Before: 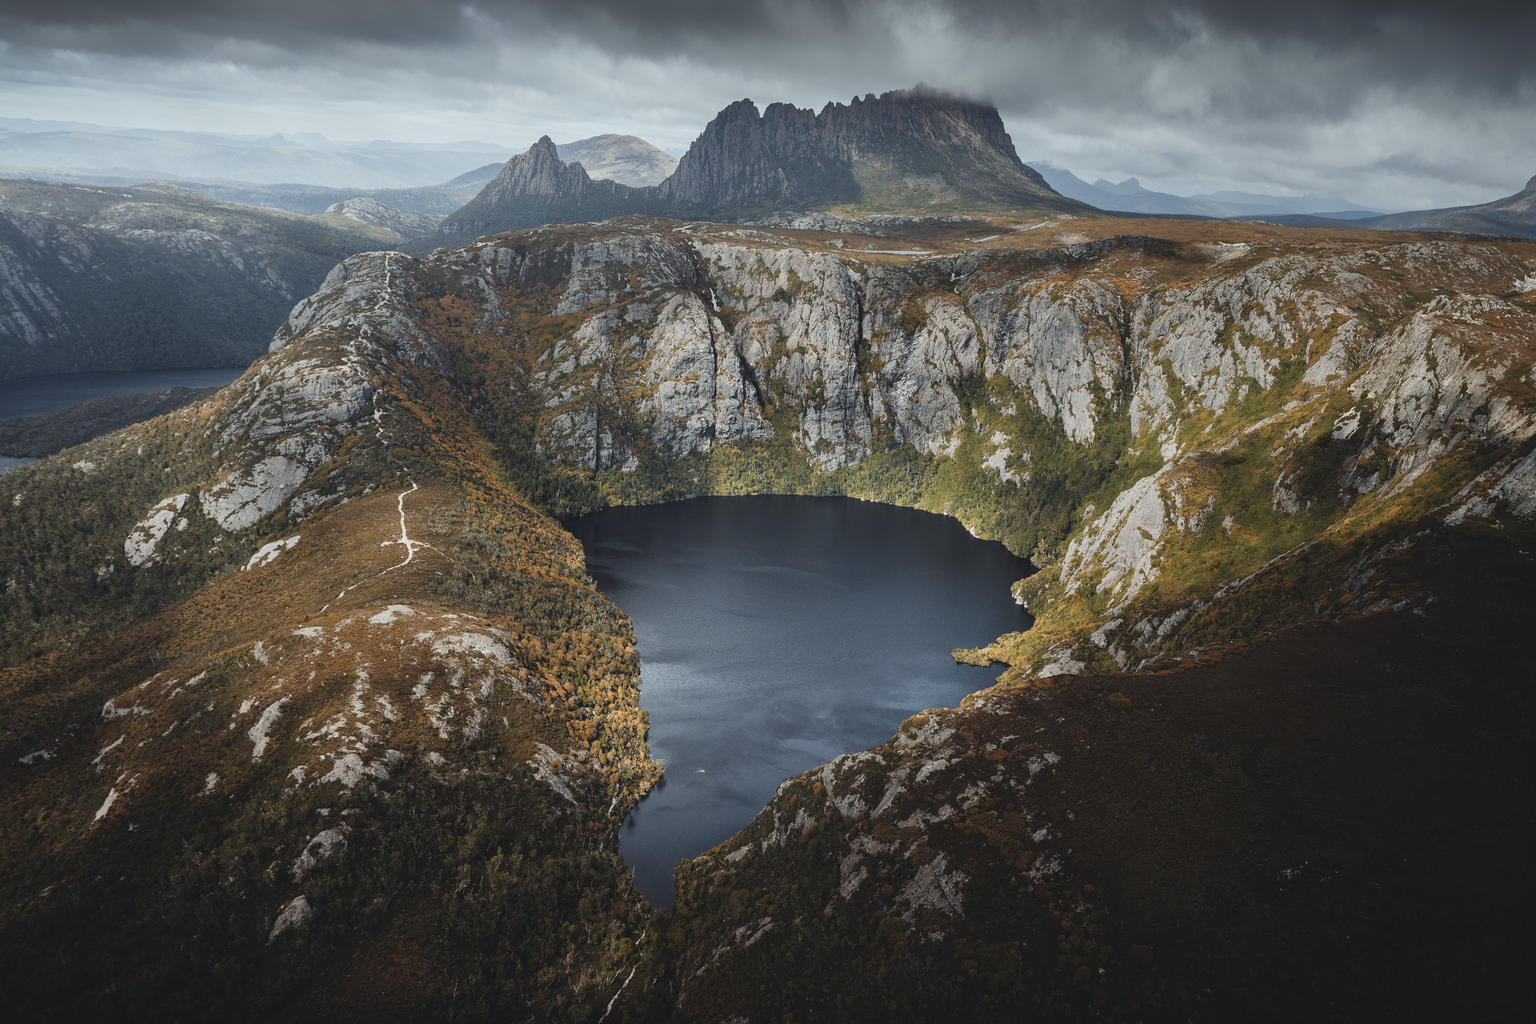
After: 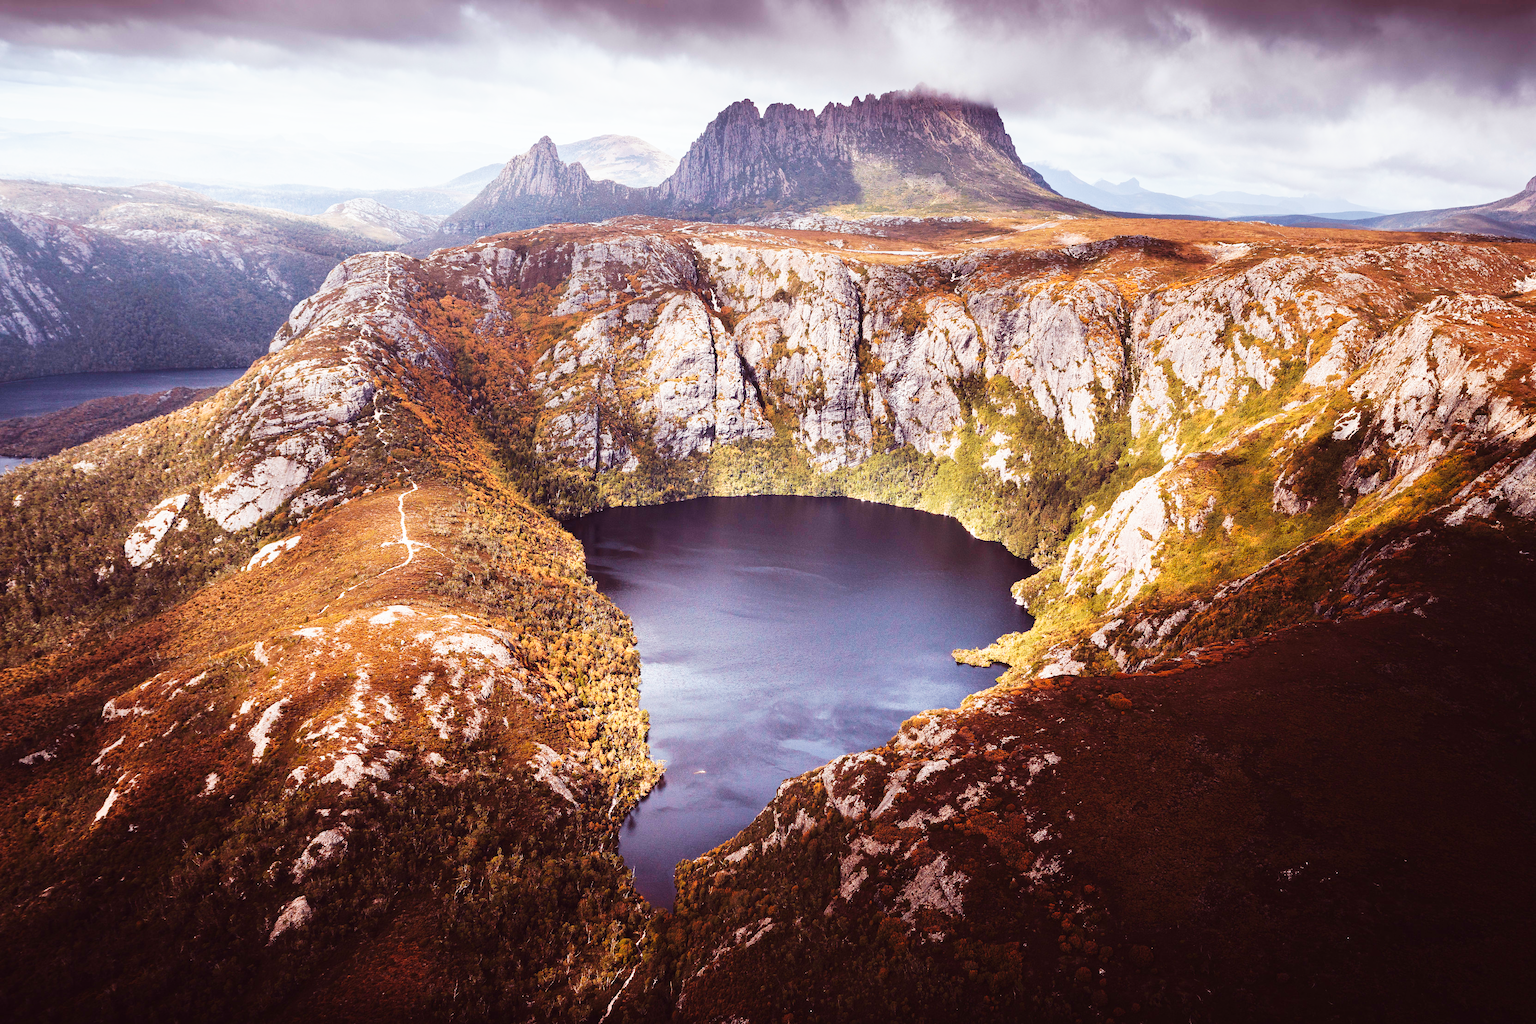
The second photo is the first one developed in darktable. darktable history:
exposure: exposure 0.078 EV, compensate highlight preservation false
base curve: curves: ch0 [(0, 0) (0.007, 0.004) (0.027, 0.03) (0.046, 0.07) (0.207, 0.54) (0.442, 0.872) (0.673, 0.972) (1, 1)], preserve colors none
rgb levels: mode RGB, independent channels, levels [[0, 0.474, 1], [0, 0.5, 1], [0, 0.5, 1]]
velvia: on, module defaults
